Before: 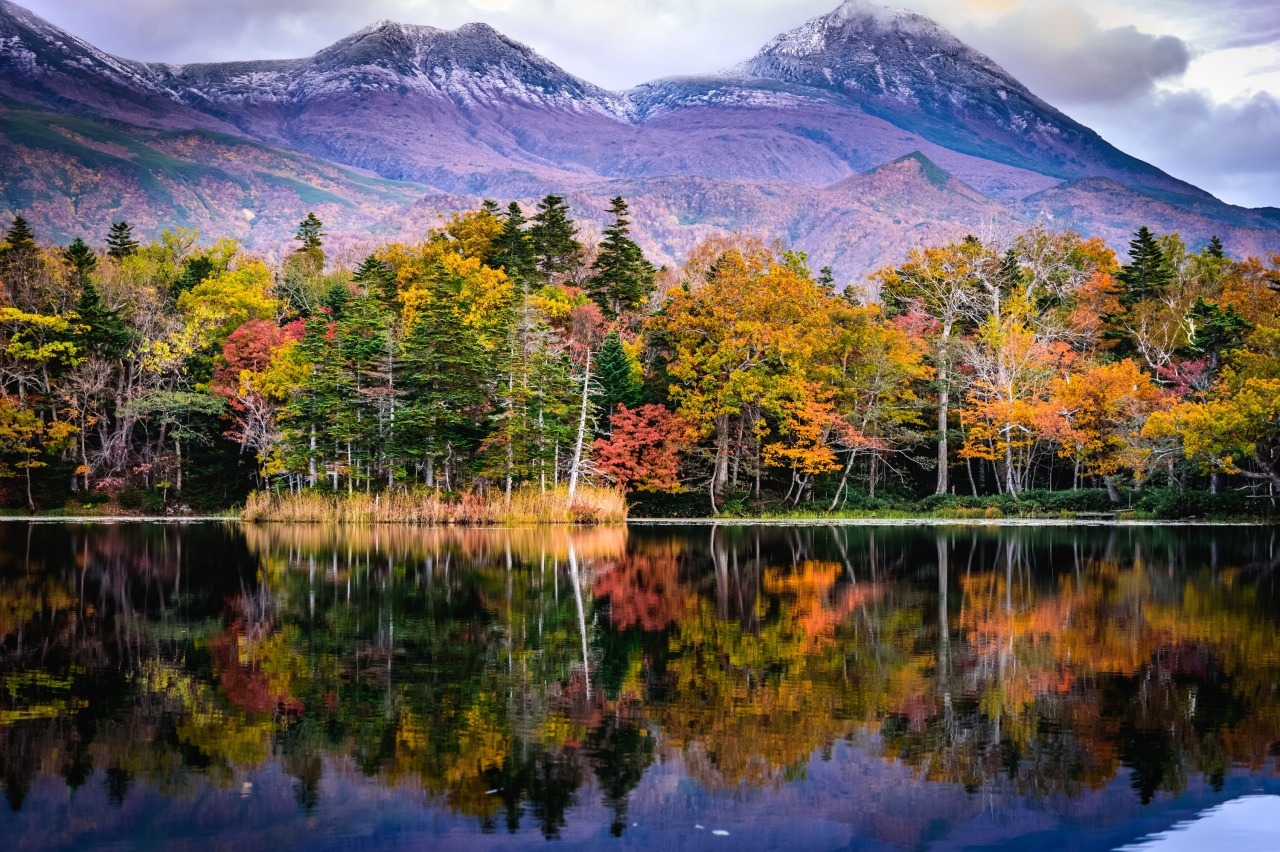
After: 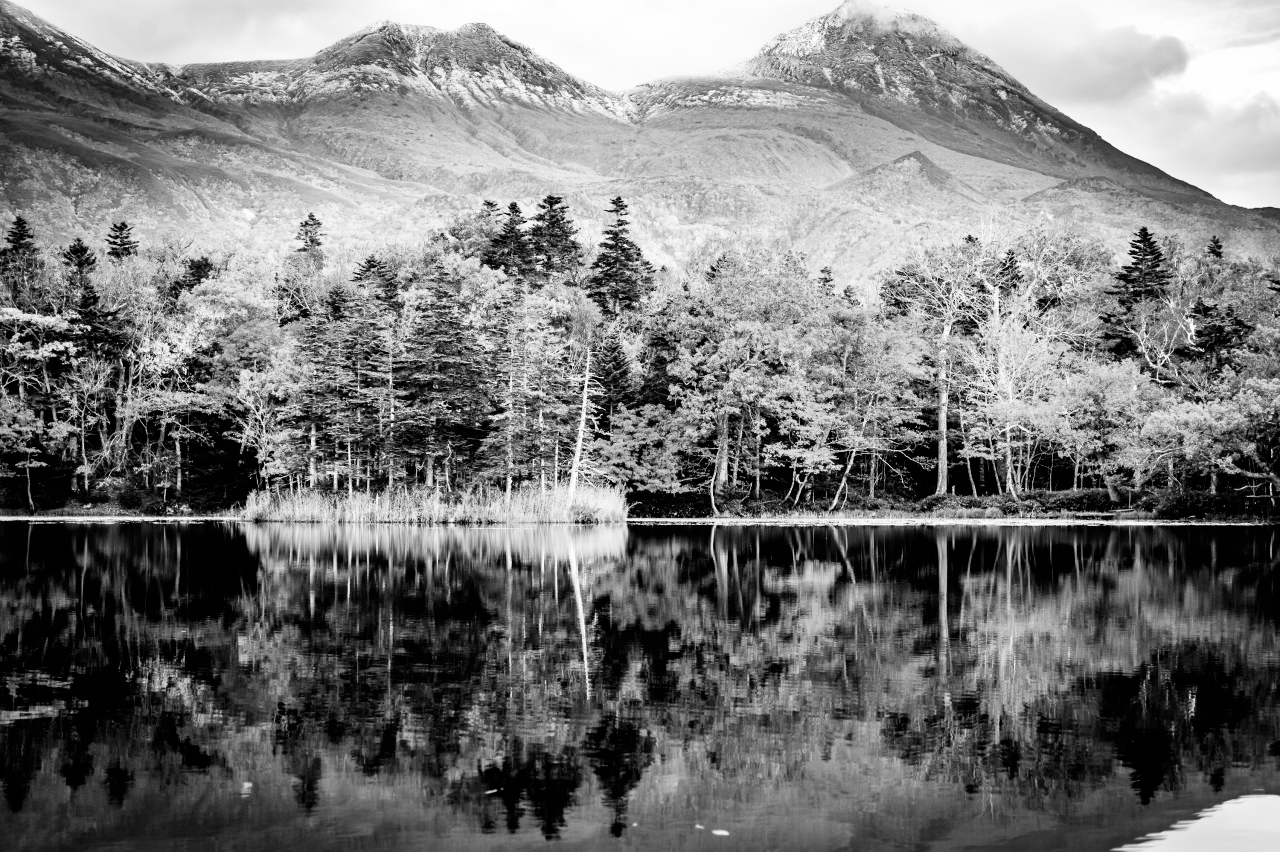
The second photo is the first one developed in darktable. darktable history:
monochrome: on, module defaults
exposure: black level correction 0, exposure 1 EV, compensate exposure bias true, compensate highlight preservation false
filmic rgb: black relative exposure -5 EV, white relative exposure 3.5 EV, hardness 3.19, contrast 1.2, highlights saturation mix -50%
